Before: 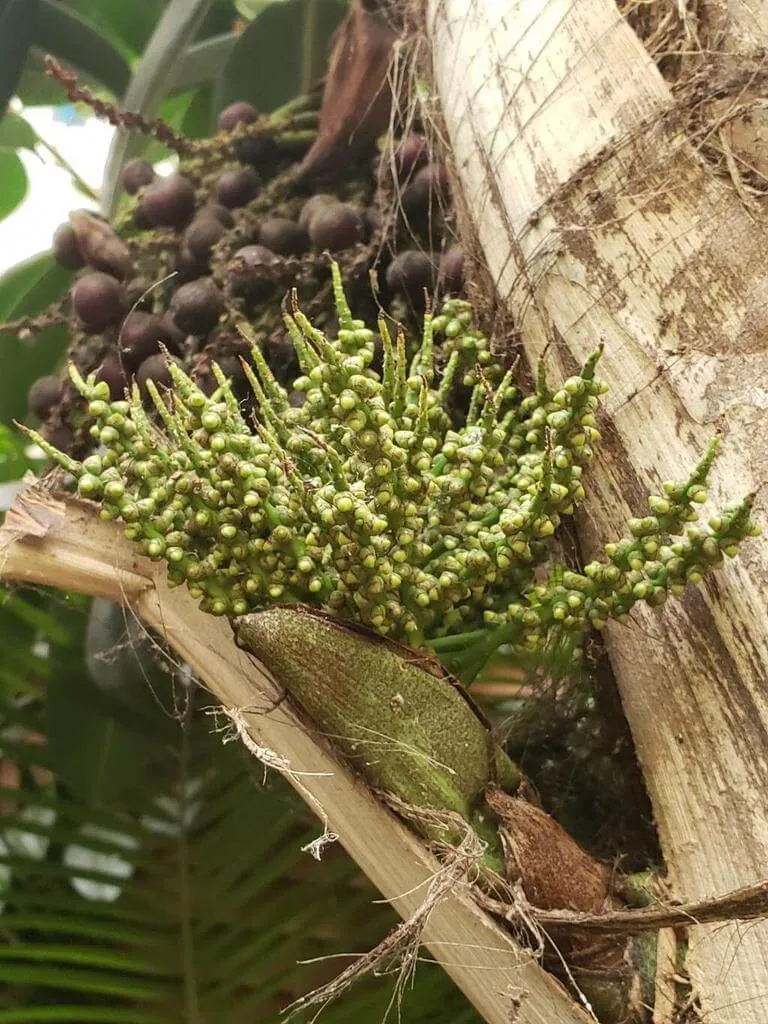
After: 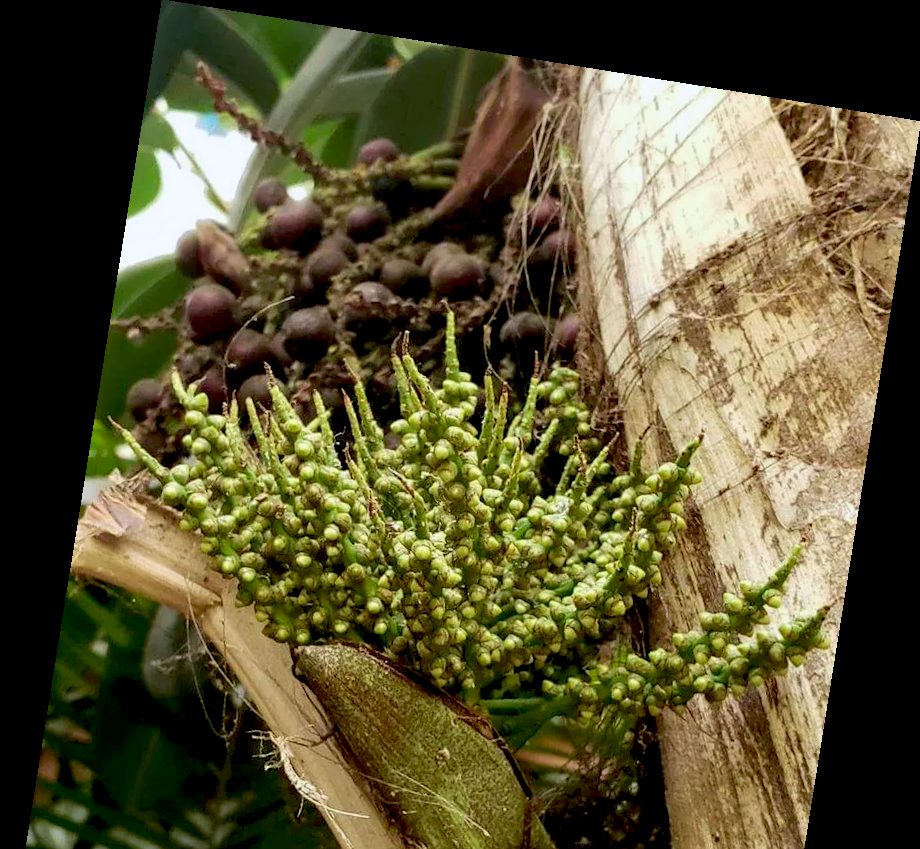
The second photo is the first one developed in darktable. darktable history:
crop: bottom 24.988%
white balance: red 0.976, blue 1.04
exposure: black level correction 0.029, exposure -0.073 EV, compensate highlight preservation false
rotate and perspective: rotation 9.12°, automatic cropping off
velvia: on, module defaults
